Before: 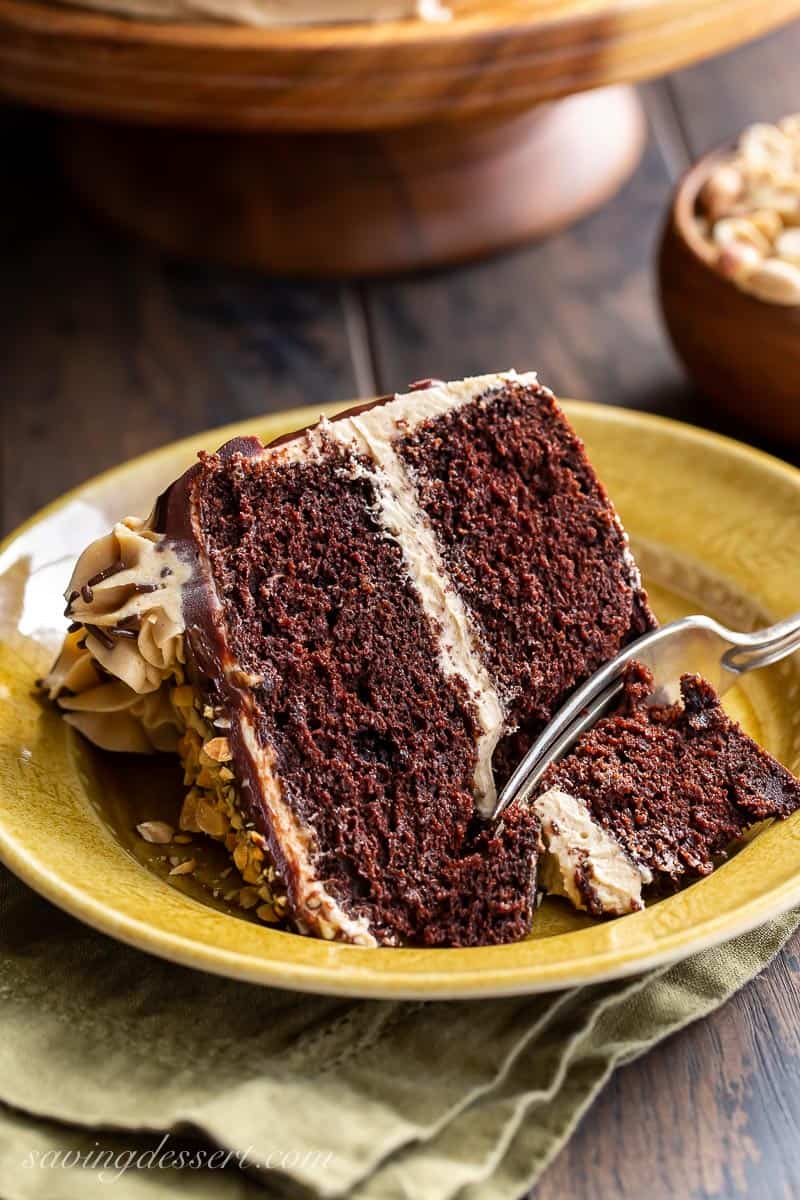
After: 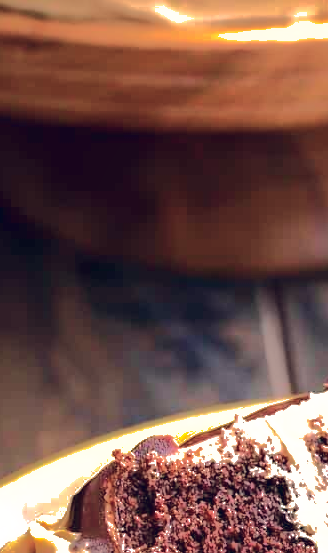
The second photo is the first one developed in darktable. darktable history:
exposure: black level correction 0, exposure 1.001 EV, compensate highlight preservation false
velvia: on, module defaults
color balance rgb: highlights gain › chroma 1.345%, highlights gain › hue 56.45°, global offset › chroma 0.098%, global offset › hue 253.65°, perceptual saturation grading › global saturation -26.637%, perceptual brilliance grading › mid-tones 10.721%, perceptual brilliance grading › shadows 15.248%
shadows and highlights: shadows -18.65, highlights -73.75
crop and rotate: left 10.839%, top 0.106%, right 48.101%, bottom 53.742%
